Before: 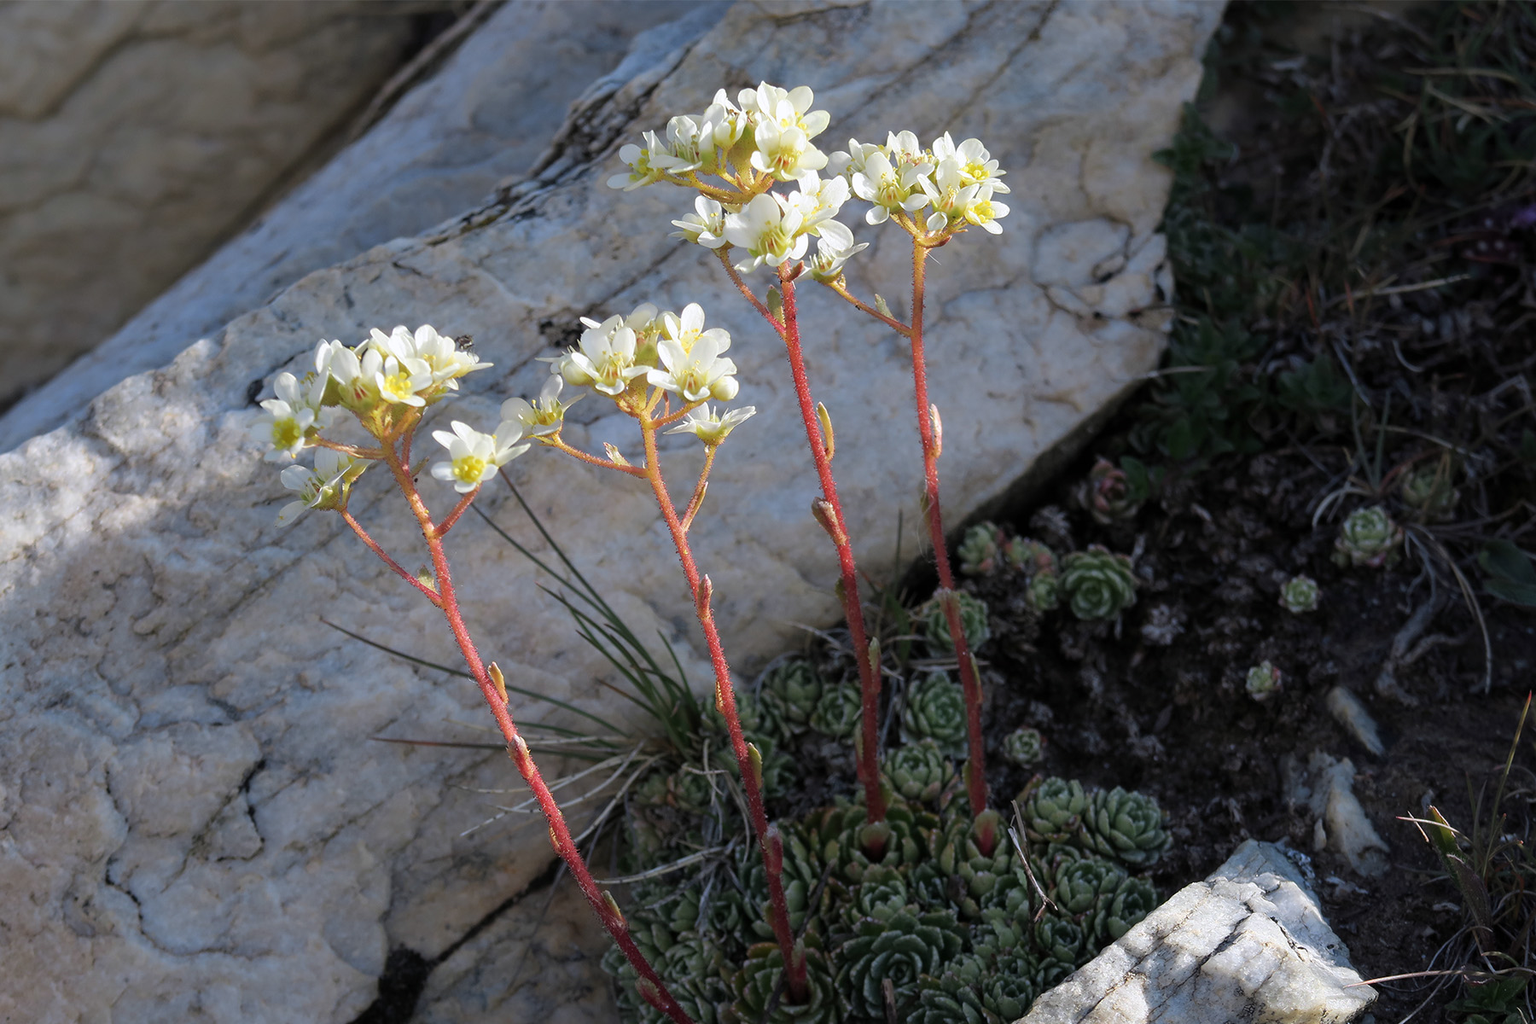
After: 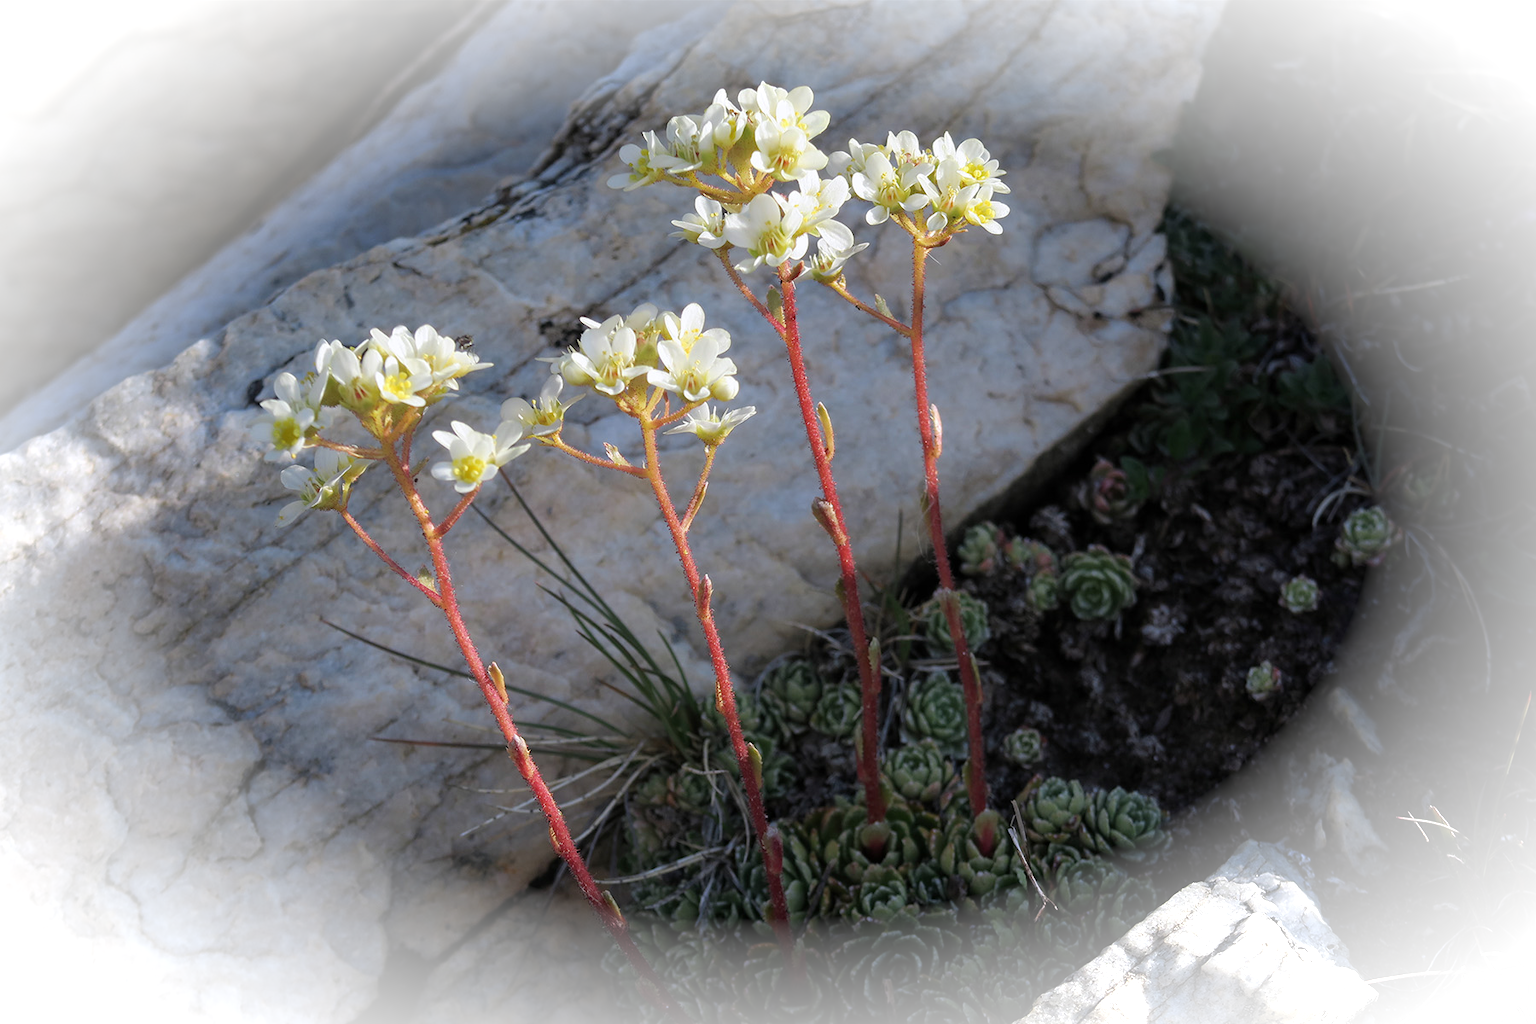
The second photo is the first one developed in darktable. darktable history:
vignetting: fall-off start 78.47%, brightness 0.996, saturation -0.492, width/height ratio 1.326
